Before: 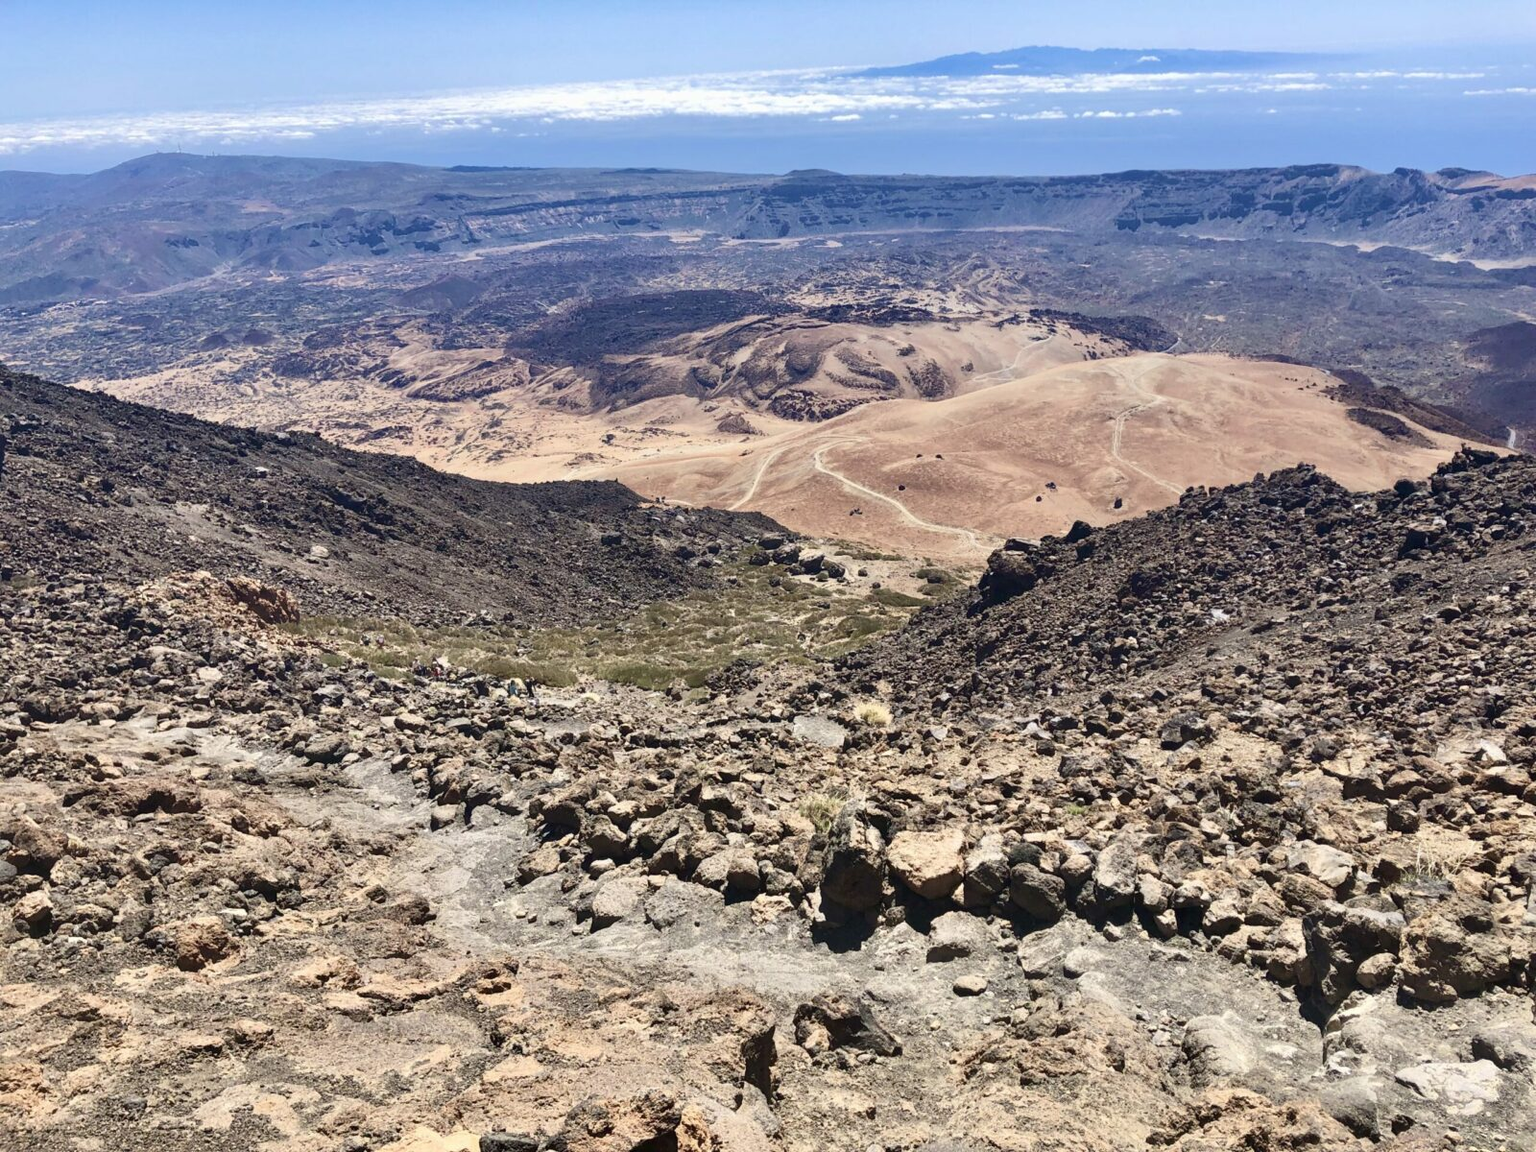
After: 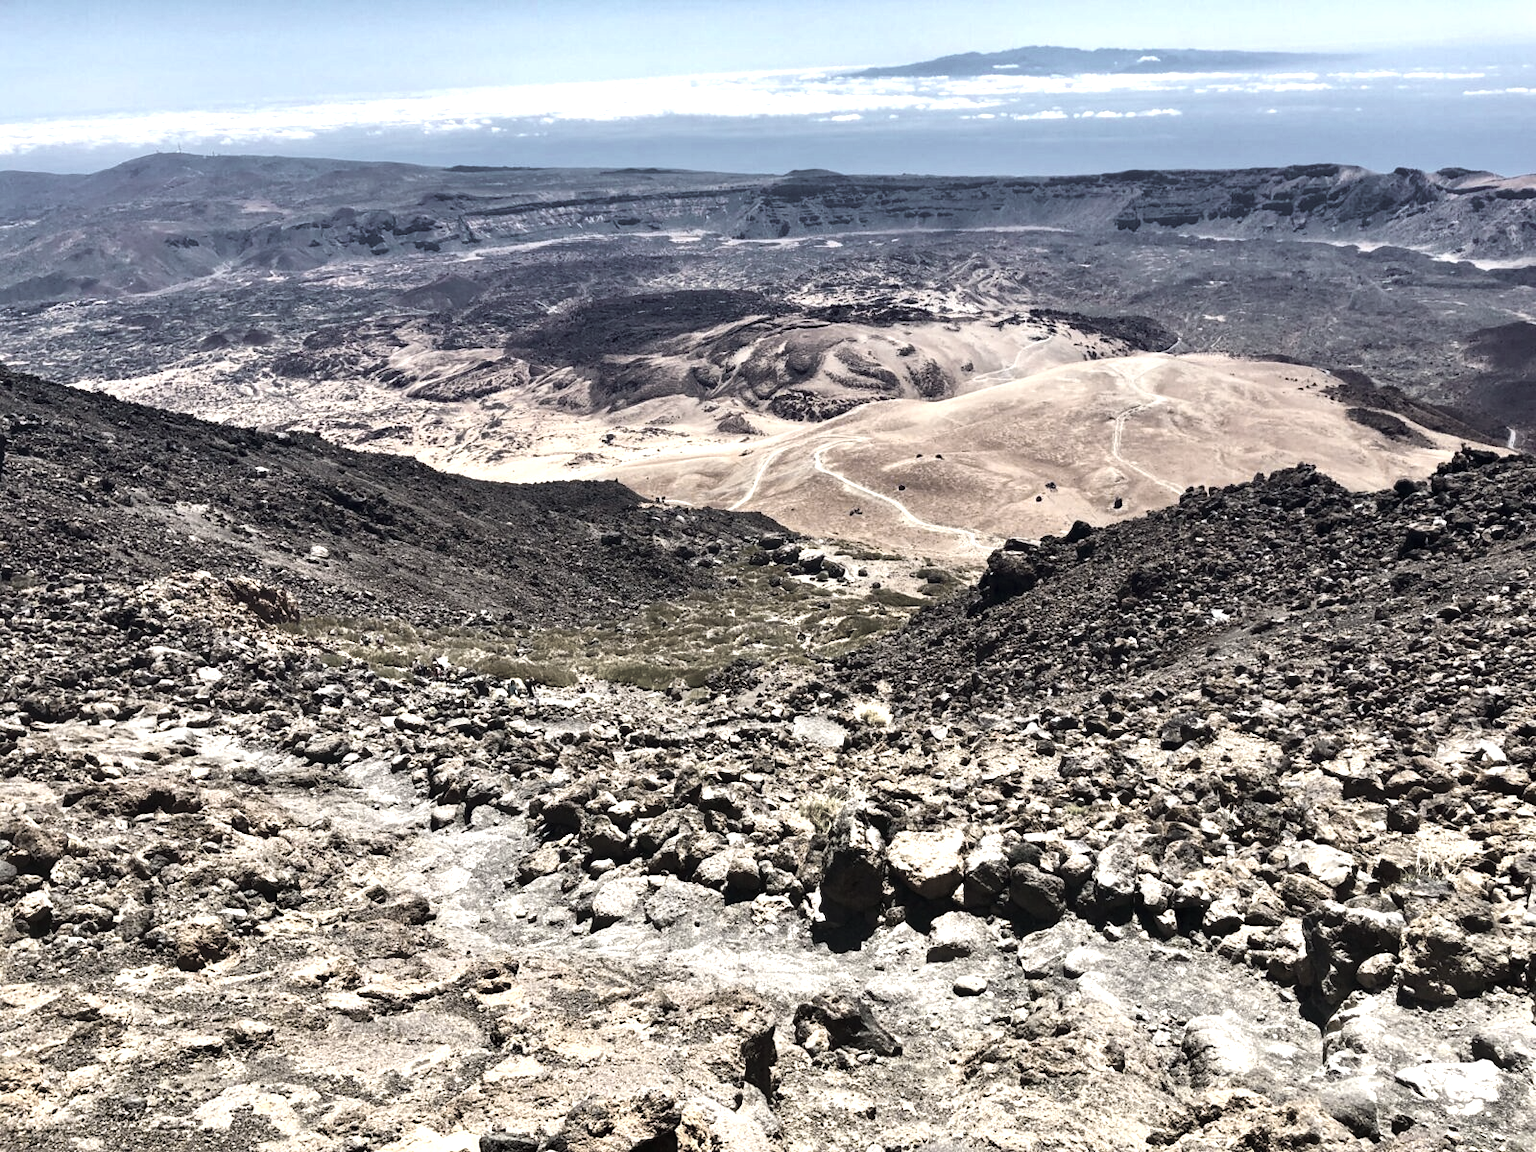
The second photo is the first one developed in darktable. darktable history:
color correction: saturation 0.2
color balance rgb: linear chroma grading › shadows -40%, linear chroma grading › highlights 40%, linear chroma grading › global chroma 45%, linear chroma grading › mid-tones -30%, perceptual saturation grading › global saturation 55%, perceptual saturation grading › highlights -50%, perceptual saturation grading › mid-tones 40%, perceptual saturation grading › shadows 30%, perceptual brilliance grading › global brilliance 20%, perceptual brilliance grading › shadows -40%, global vibrance 35%
